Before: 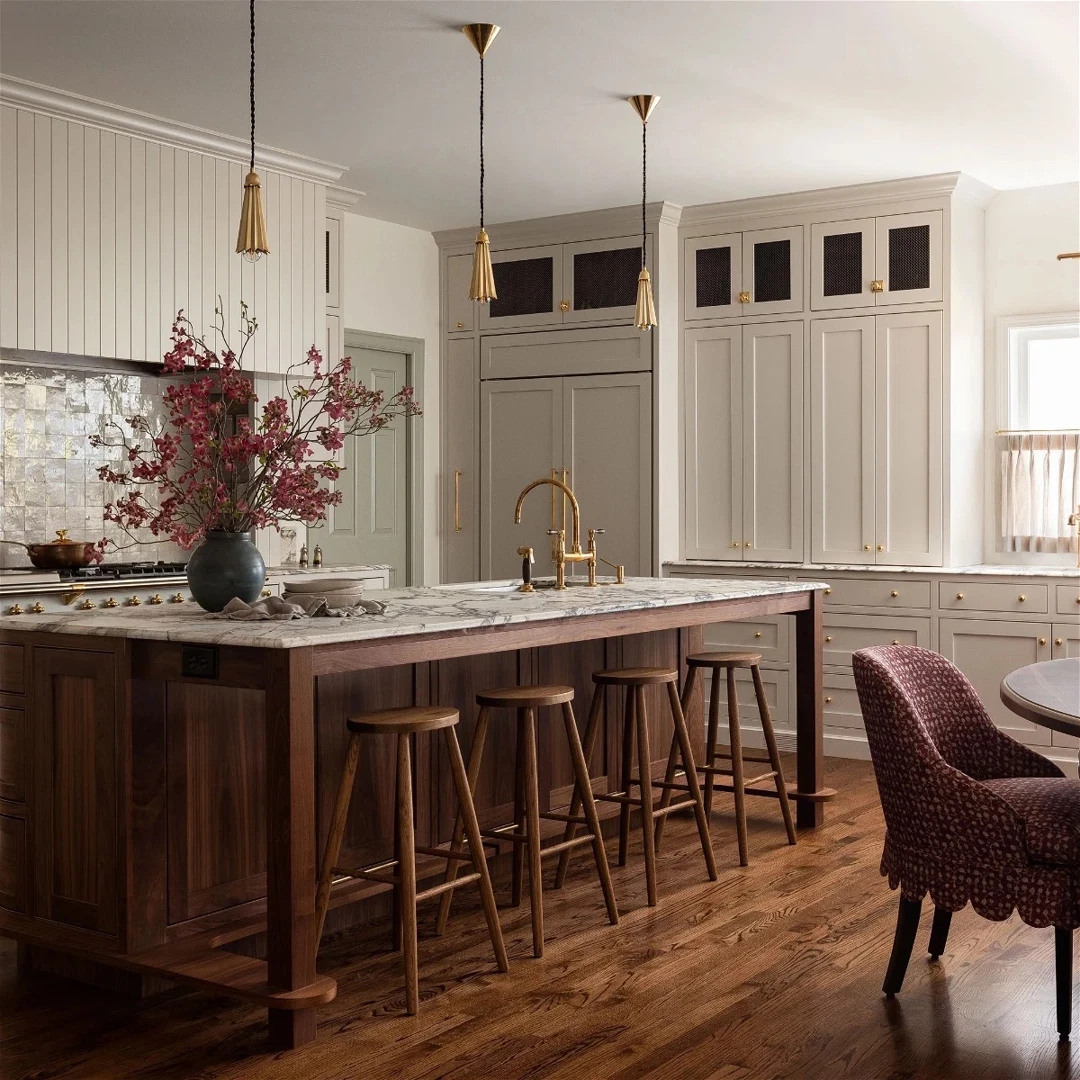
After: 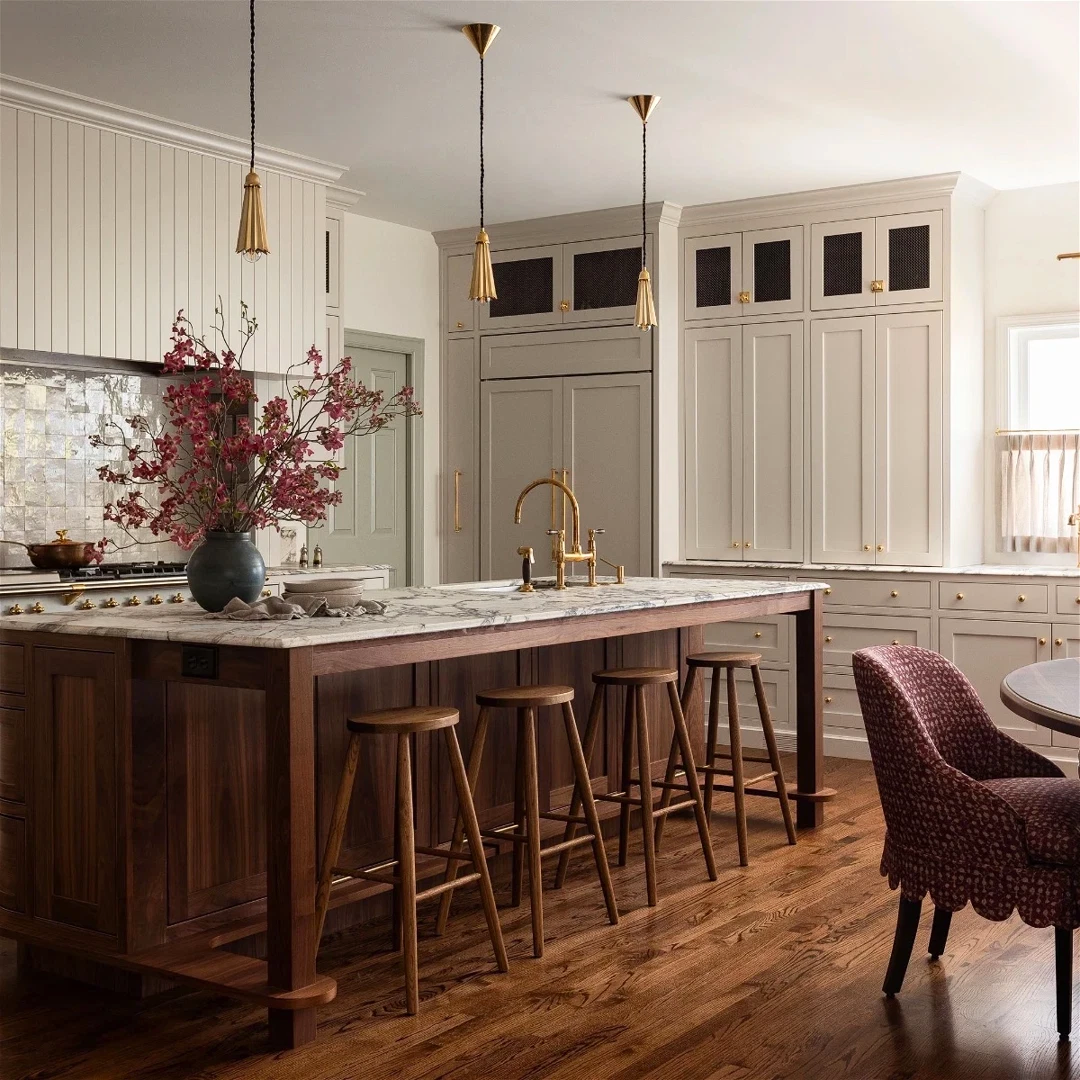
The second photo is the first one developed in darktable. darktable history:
contrast brightness saturation: contrast 0.103, brightness 0.039, saturation 0.093
exposure: compensate exposure bias true, compensate highlight preservation false
